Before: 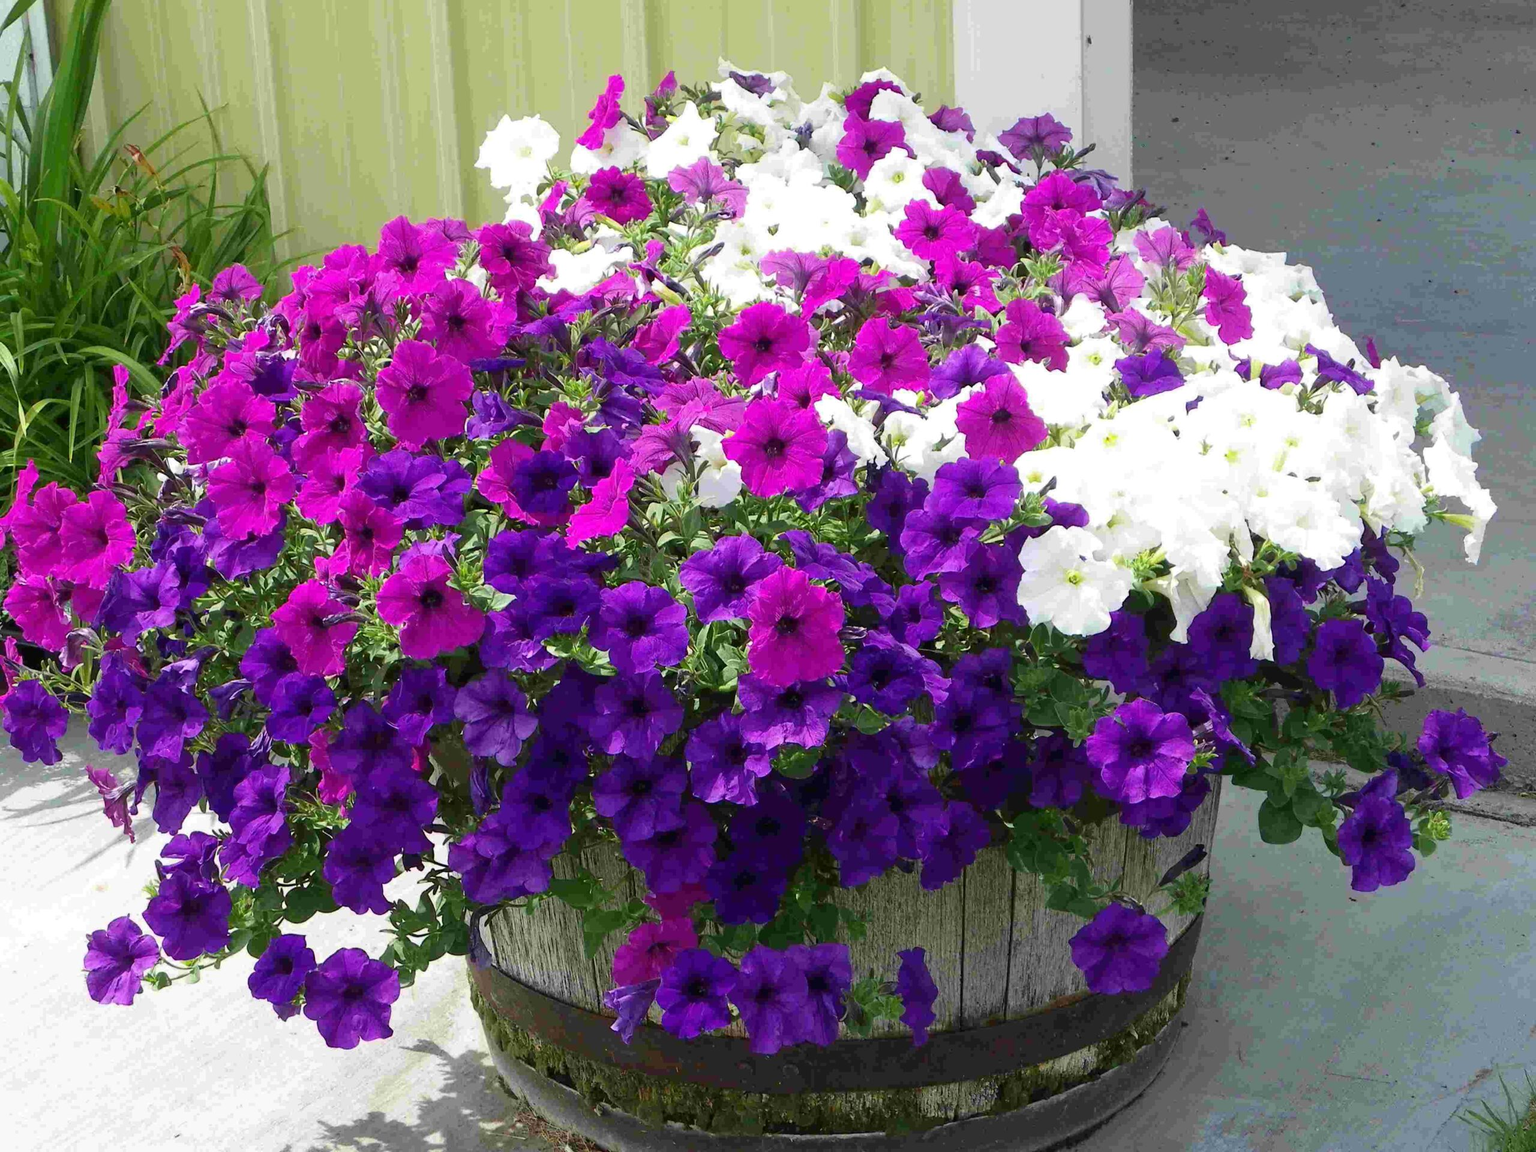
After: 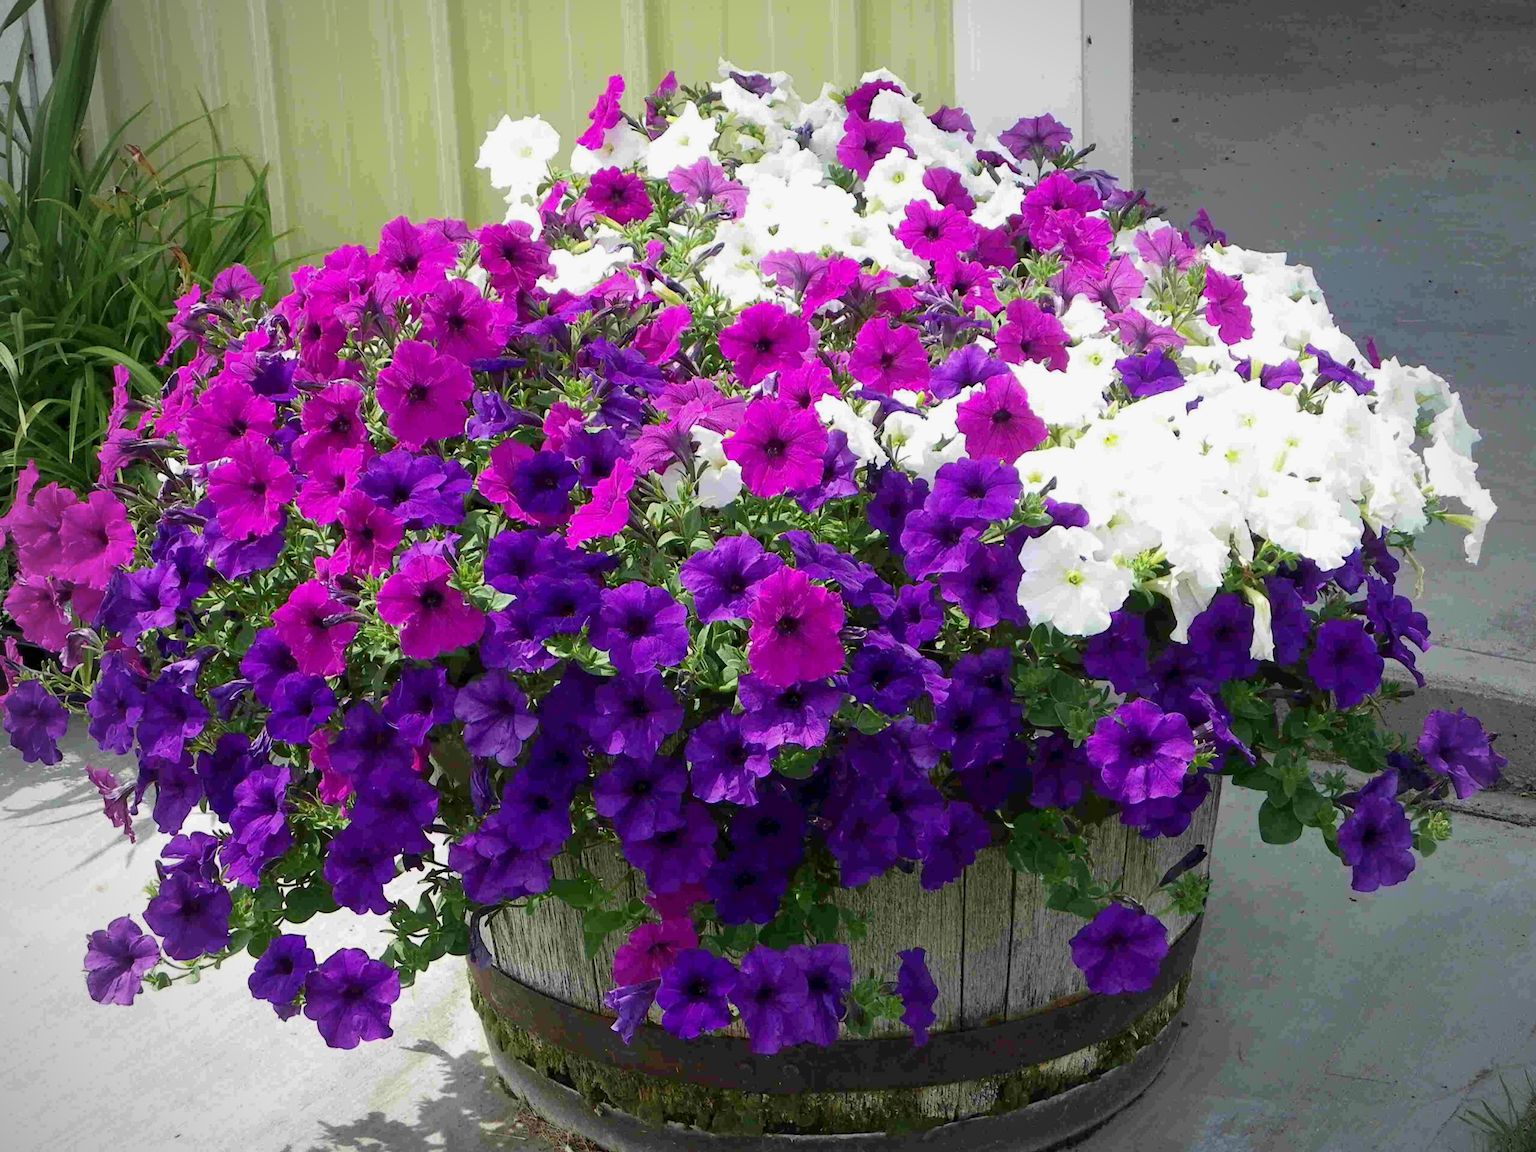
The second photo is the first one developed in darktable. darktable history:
vignetting: width/height ratio 1.094
exposure: black level correction 0.002, exposure -0.1 EV, compensate highlight preservation false
